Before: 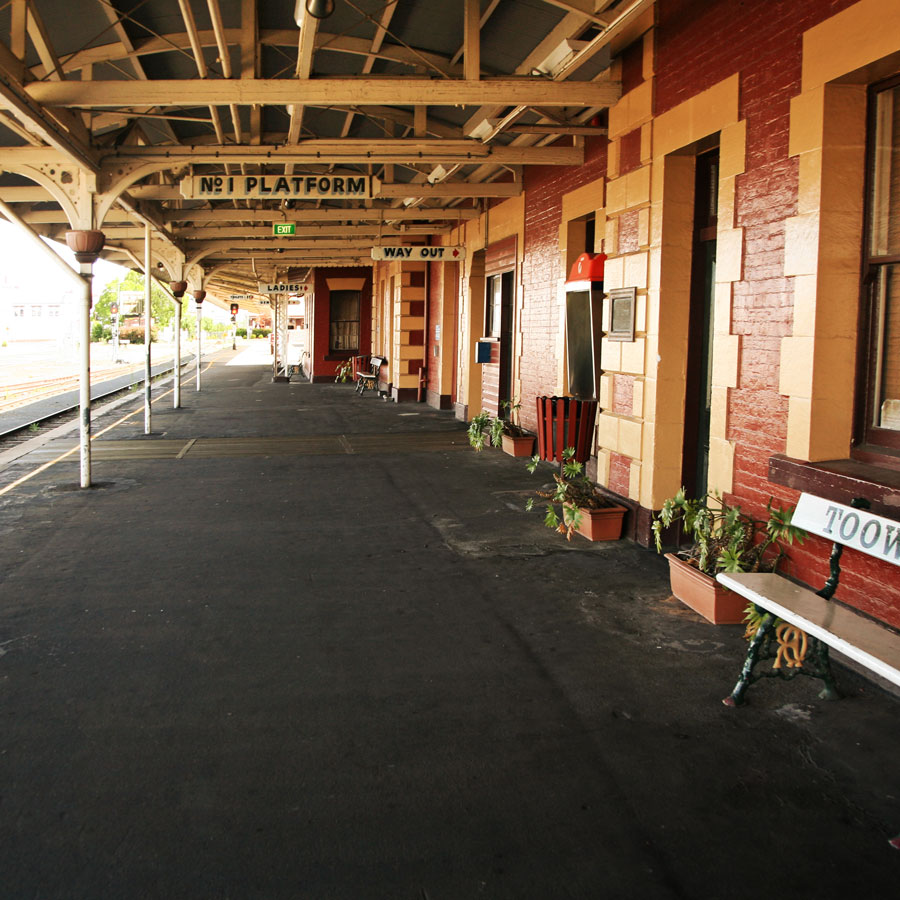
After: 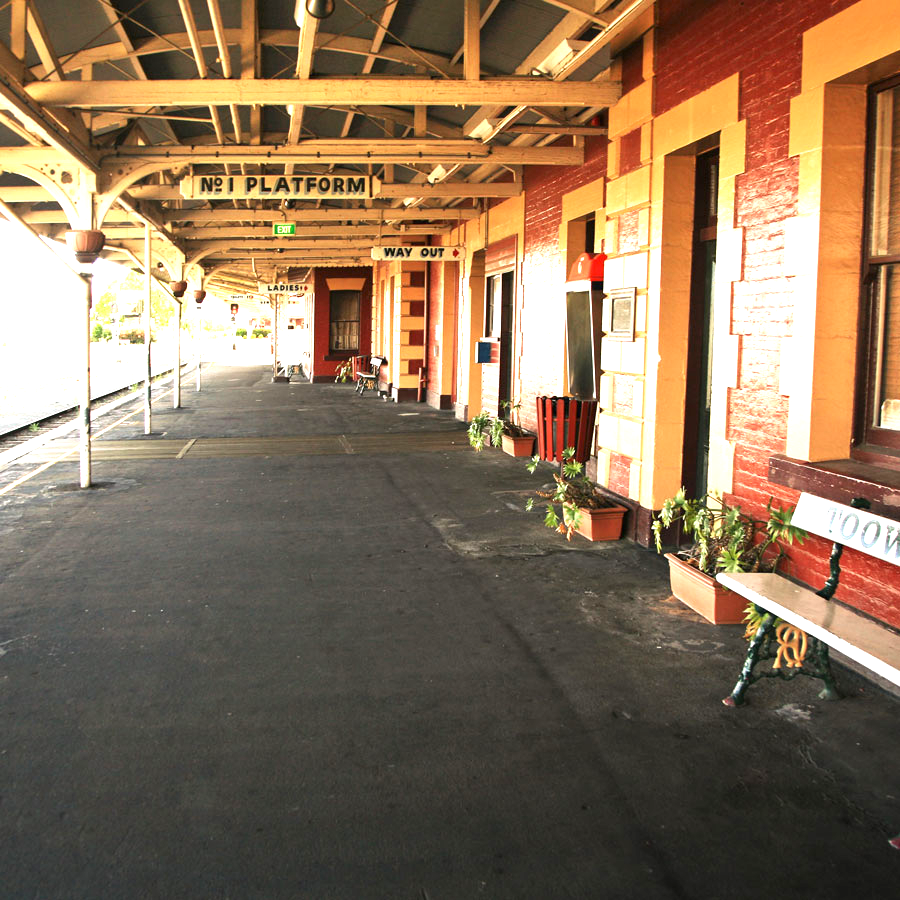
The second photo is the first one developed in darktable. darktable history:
exposure: exposure 1.232 EV, compensate exposure bias true, compensate highlight preservation false
tone curve: curves: ch0 [(0, 0) (0.003, 0.003) (0.011, 0.011) (0.025, 0.025) (0.044, 0.044) (0.069, 0.069) (0.1, 0.099) (0.136, 0.135) (0.177, 0.176) (0.224, 0.223) (0.277, 0.275) (0.335, 0.333) (0.399, 0.396) (0.468, 0.465) (0.543, 0.541) (0.623, 0.622) (0.709, 0.708) (0.801, 0.8) (0.898, 0.897) (1, 1)], preserve colors none
